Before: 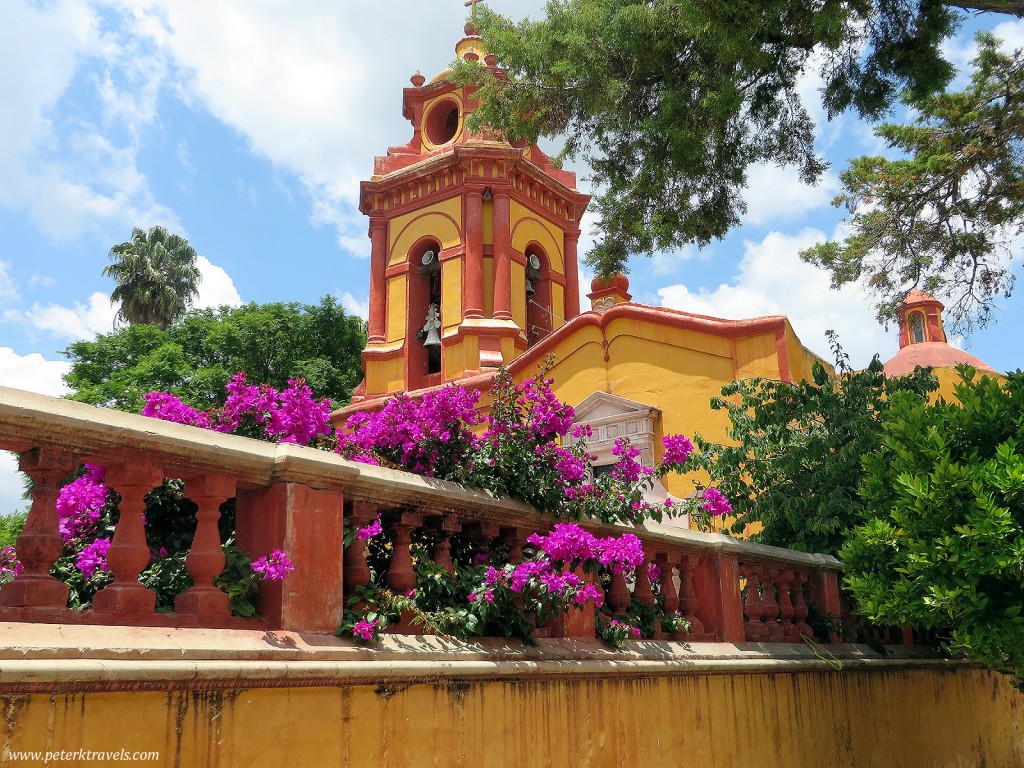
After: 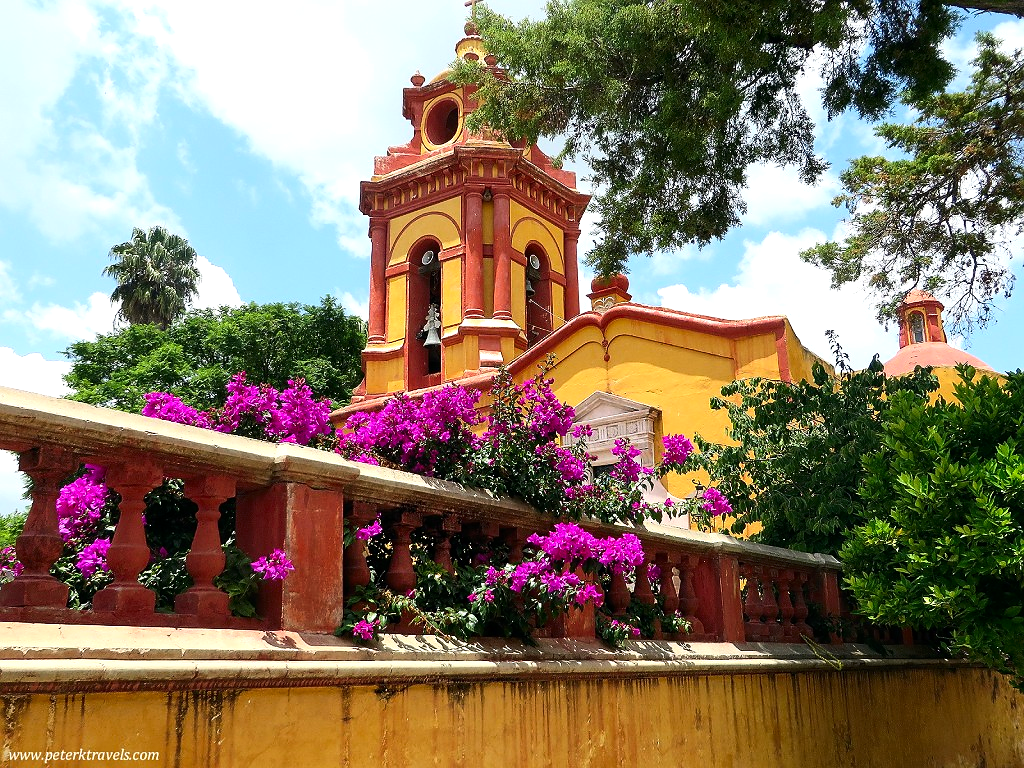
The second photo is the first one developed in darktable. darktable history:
sharpen: radius 1, threshold 1
tone equalizer: -8 EV -0.417 EV, -7 EV -0.389 EV, -6 EV -0.333 EV, -5 EV -0.222 EV, -3 EV 0.222 EV, -2 EV 0.333 EV, -1 EV 0.389 EV, +0 EV 0.417 EV, edges refinement/feathering 500, mask exposure compensation -1.57 EV, preserve details no
contrast brightness saturation: contrast 0.15, brightness -0.01, saturation 0.1
